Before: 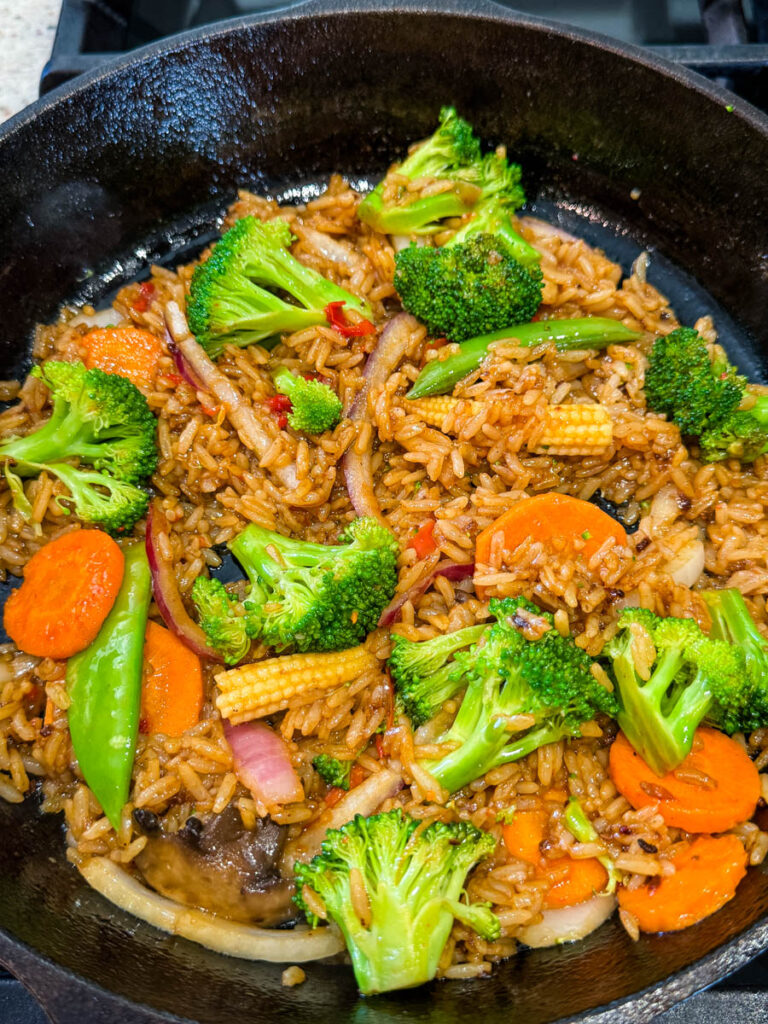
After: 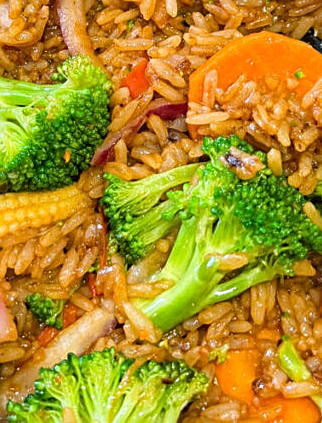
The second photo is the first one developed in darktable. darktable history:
tone equalizer: on, module defaults
crop: left 37.396%, top 45.081%, right 20.653%, bottom 13.58%
sharpen: on, module defaults
